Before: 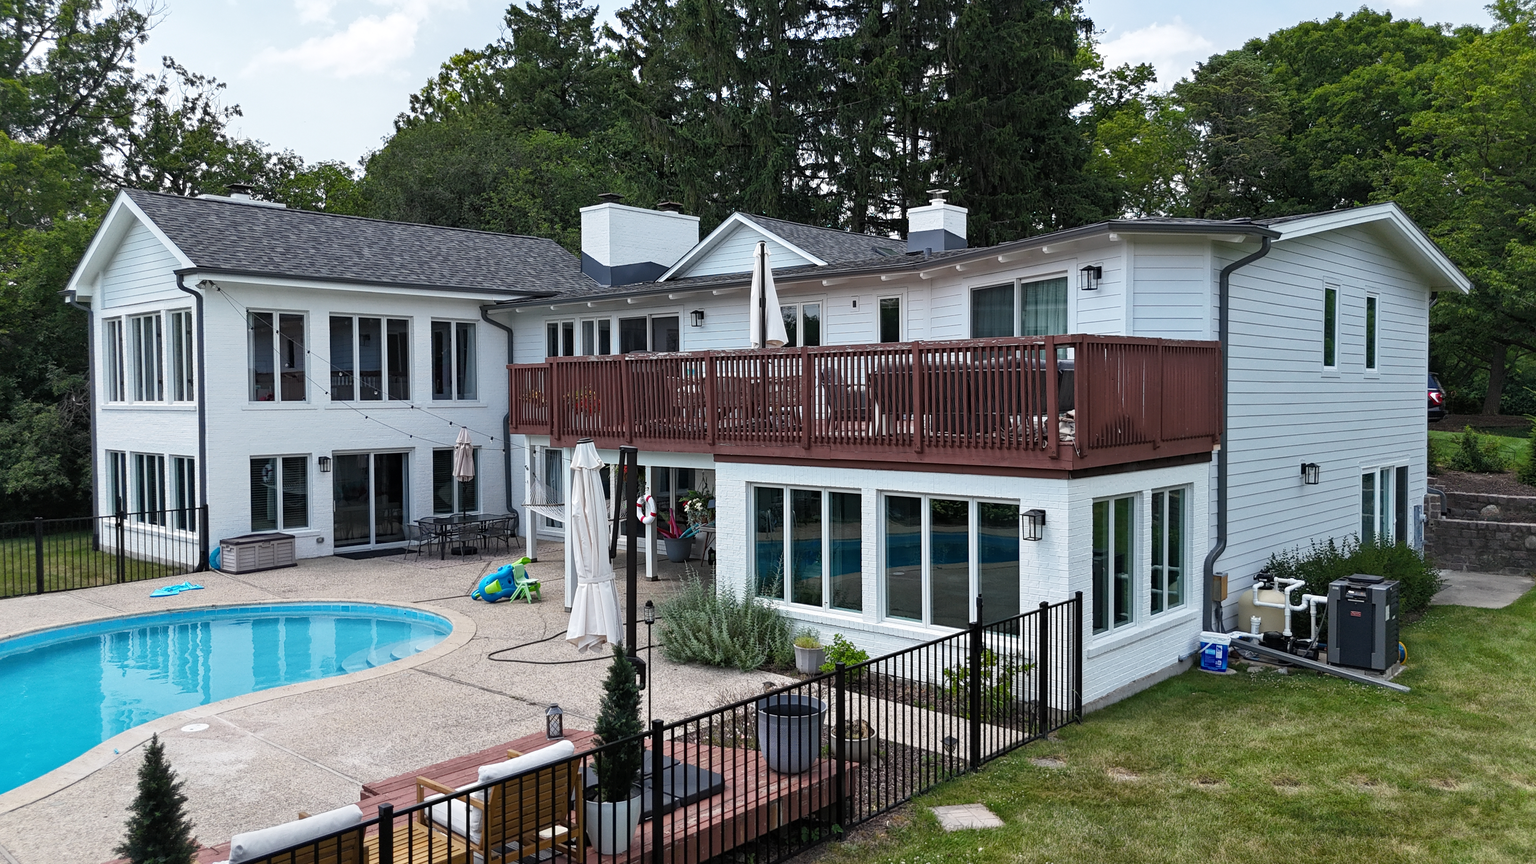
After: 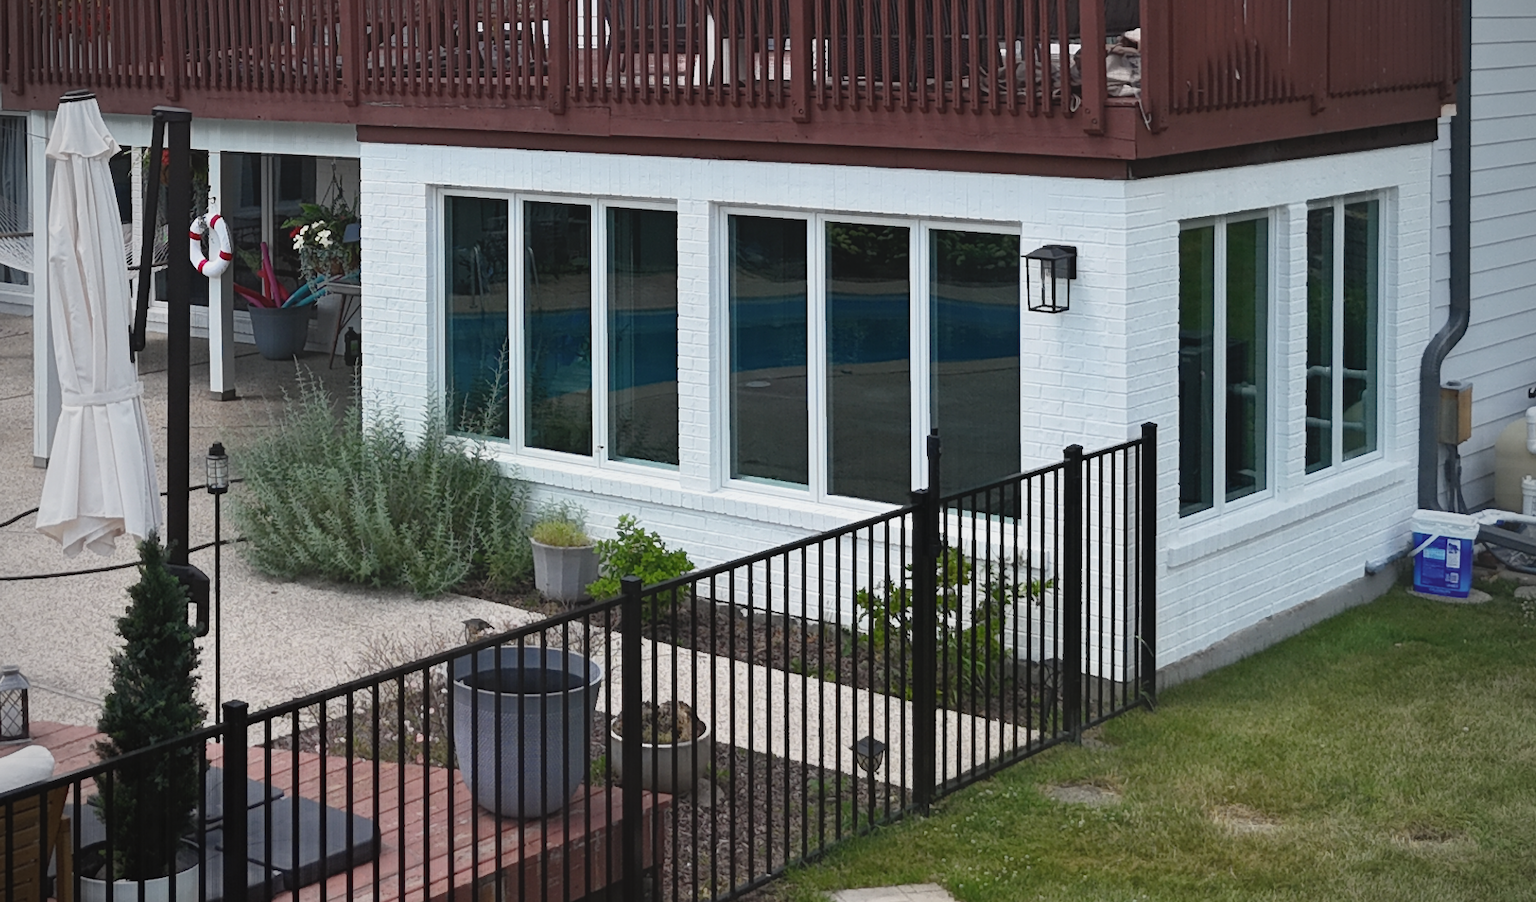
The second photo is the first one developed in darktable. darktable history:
contrast equalizer: octaves 7, y [[0.6 ×6], [0.55 ×6], [0 ×6], [0 ×6], [0 ×6]], mix -1
vignetting: unbound false
crop: left 35.779%, top 45.903%, right 18.13%, bottom 5.948%
